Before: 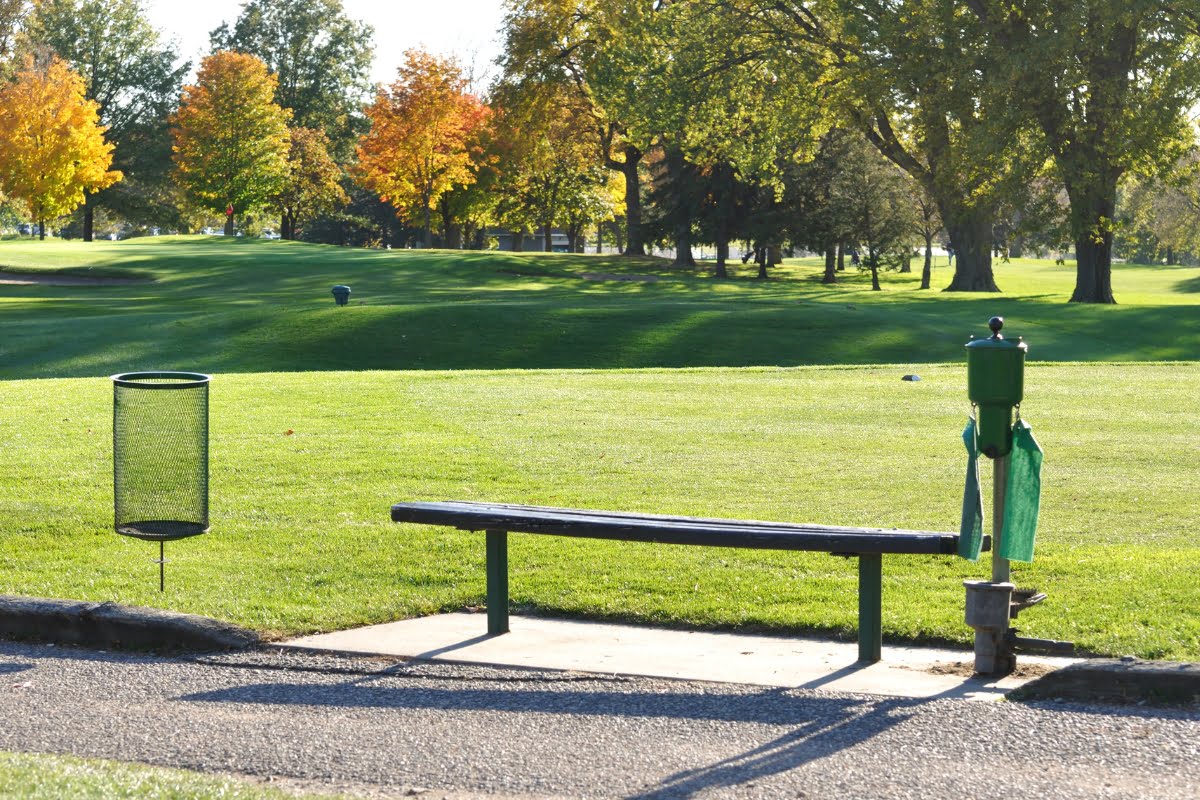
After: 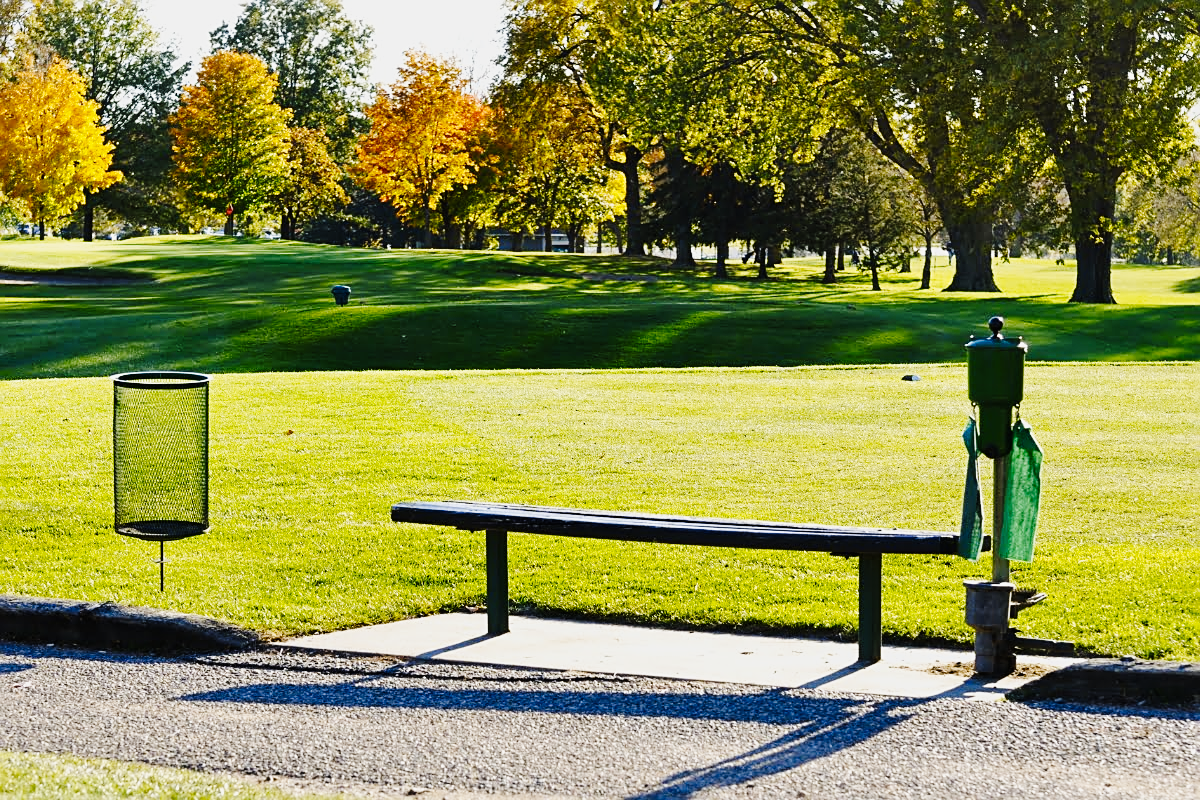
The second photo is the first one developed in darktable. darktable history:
base curve: curves: ch0 [(0, 0) (0, 0) (0.002, 0.001) (0.008, 0.003) (0.019, 0.011) (0.037, 0.037) (0.064, 0.11) (0.102, 0.232) (0.152, 0.379) (0.216, 0.524) (0.296, 0.665) (0.394, 0.789) (0.512, 0.881) (0.651, 0.945) (0.813, 0.986) (1, 1)], preserve colors none
exposure: exposure -1 EV, compensate highlight preservation false
color contrast: green-magenta contrast 0.85, blue-yellow contrast 1.25, unbound 0
sharpen: on, module defaults
